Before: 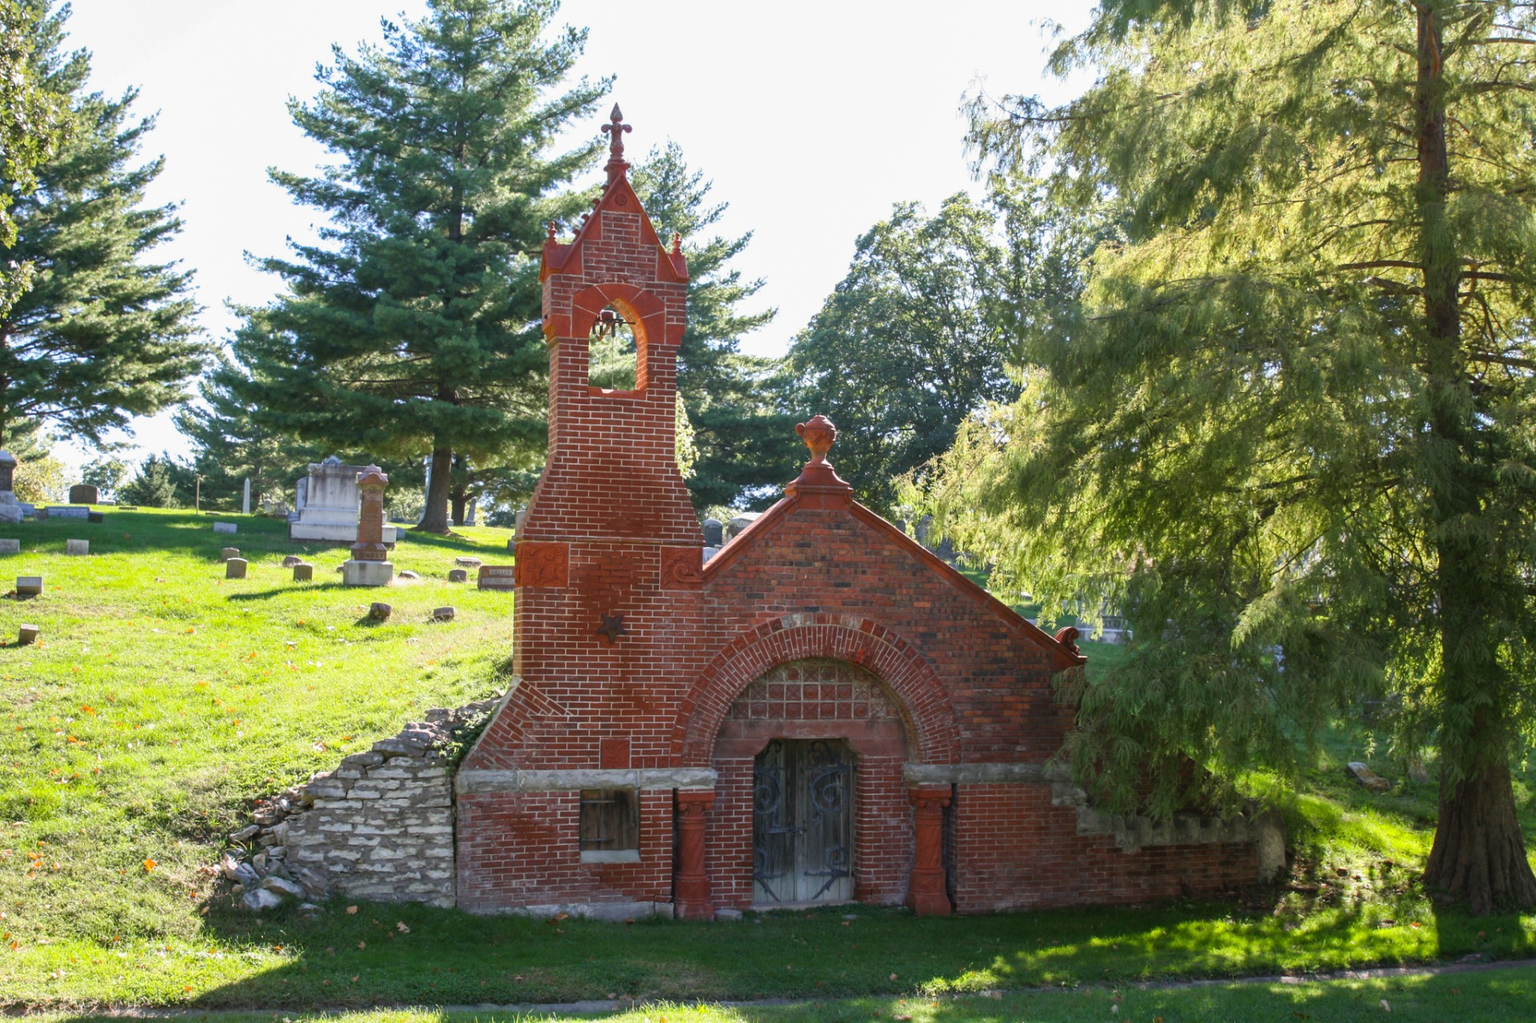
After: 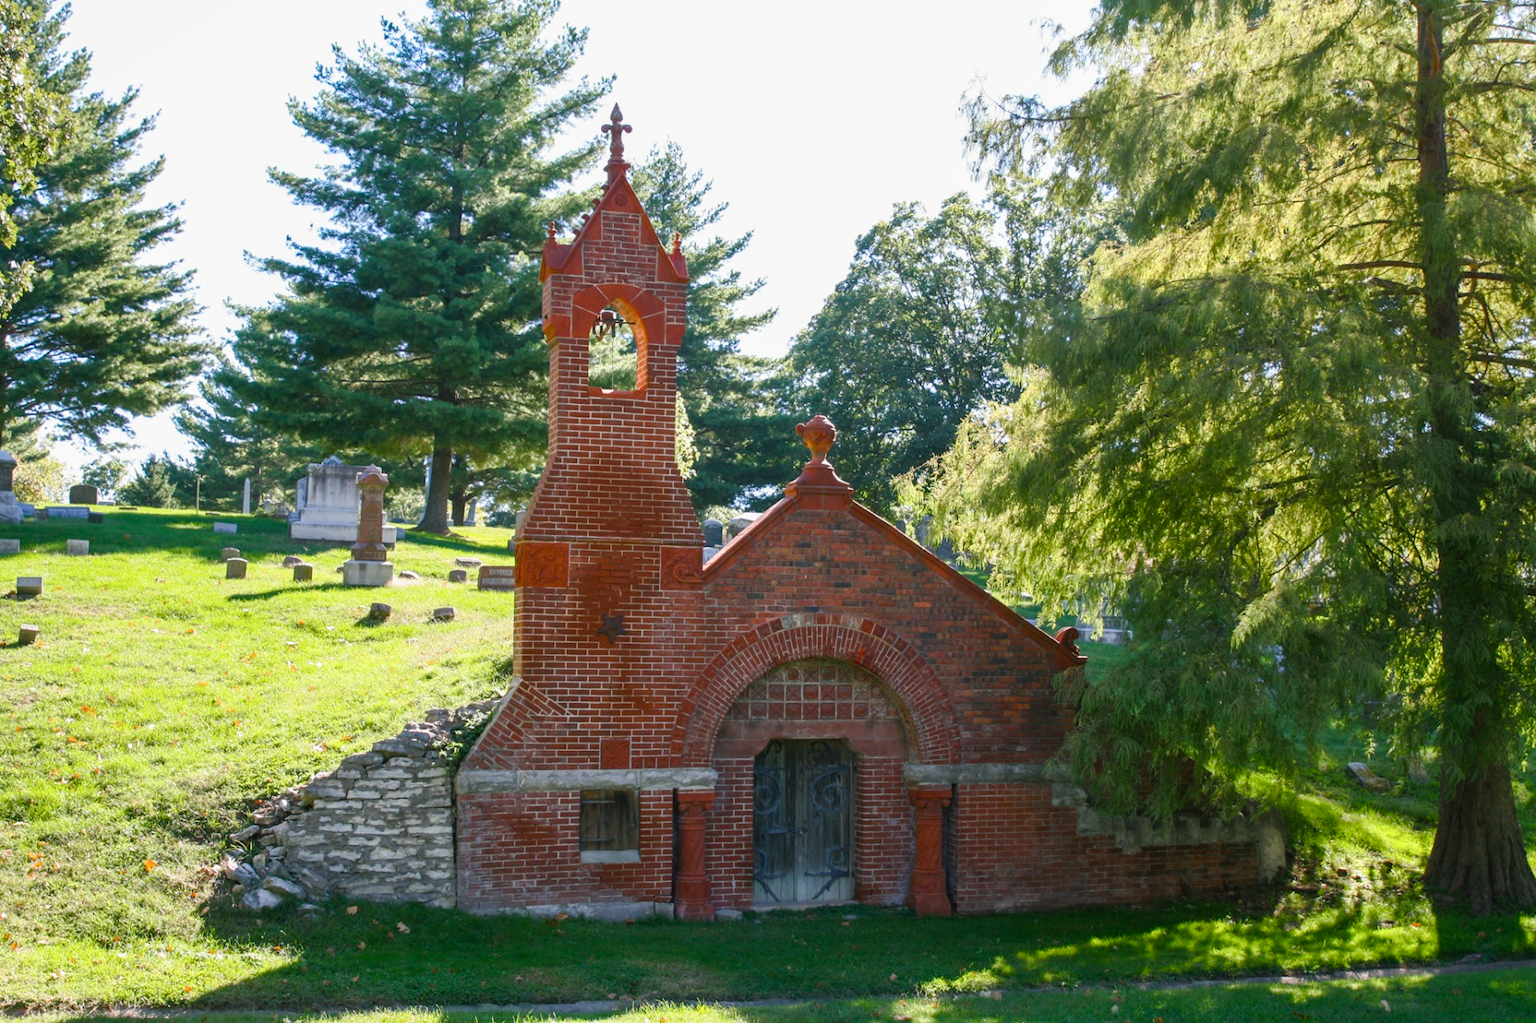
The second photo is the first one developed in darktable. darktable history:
color balance rgb: shadows lift › luminance -7.413%, shadows lift › chroma 2.435%, shadows lift › hue 199.7°, perceptual saturation grading › global saturation 0.526%, perceptual saturation grading › highlights -8.854%, perceptual saturation grading › mid-tones 18.316%, perceptual saturation grading › shadows 29.024%
